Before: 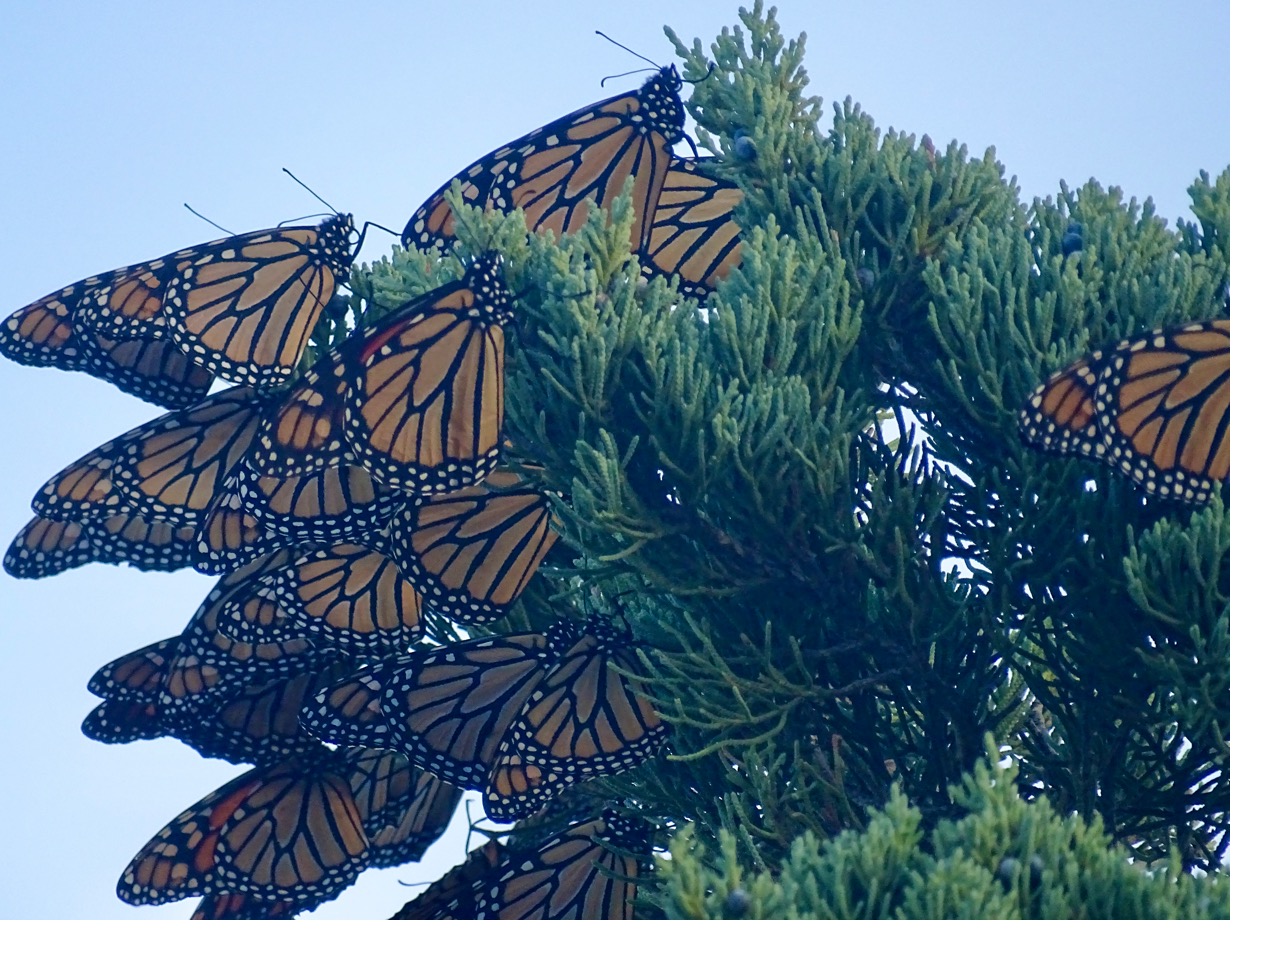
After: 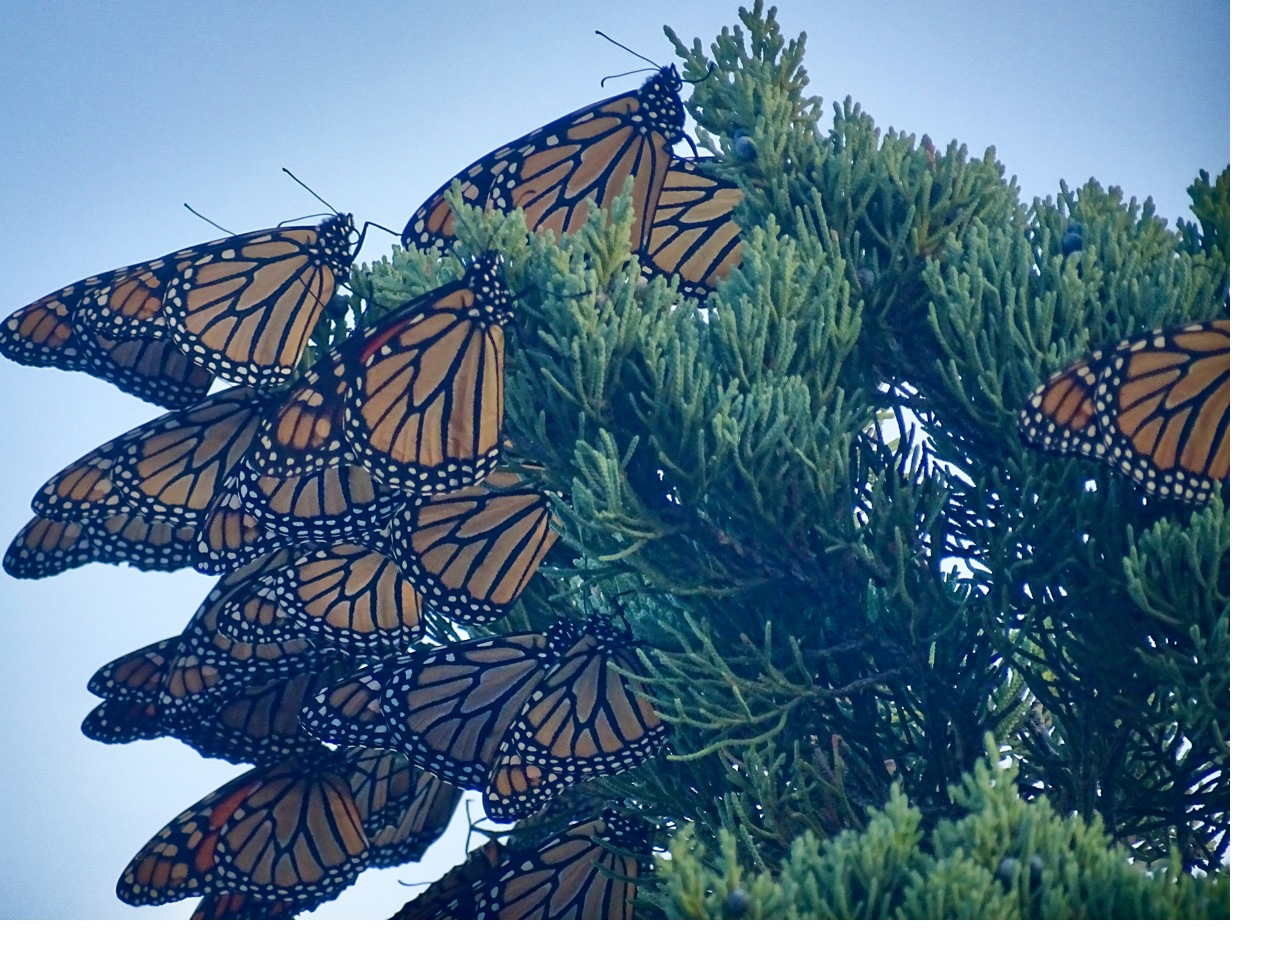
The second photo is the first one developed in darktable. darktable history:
shadows and highlights: radius 101.09, shadows 50.42, highlights -64.59, soften with gaussian
